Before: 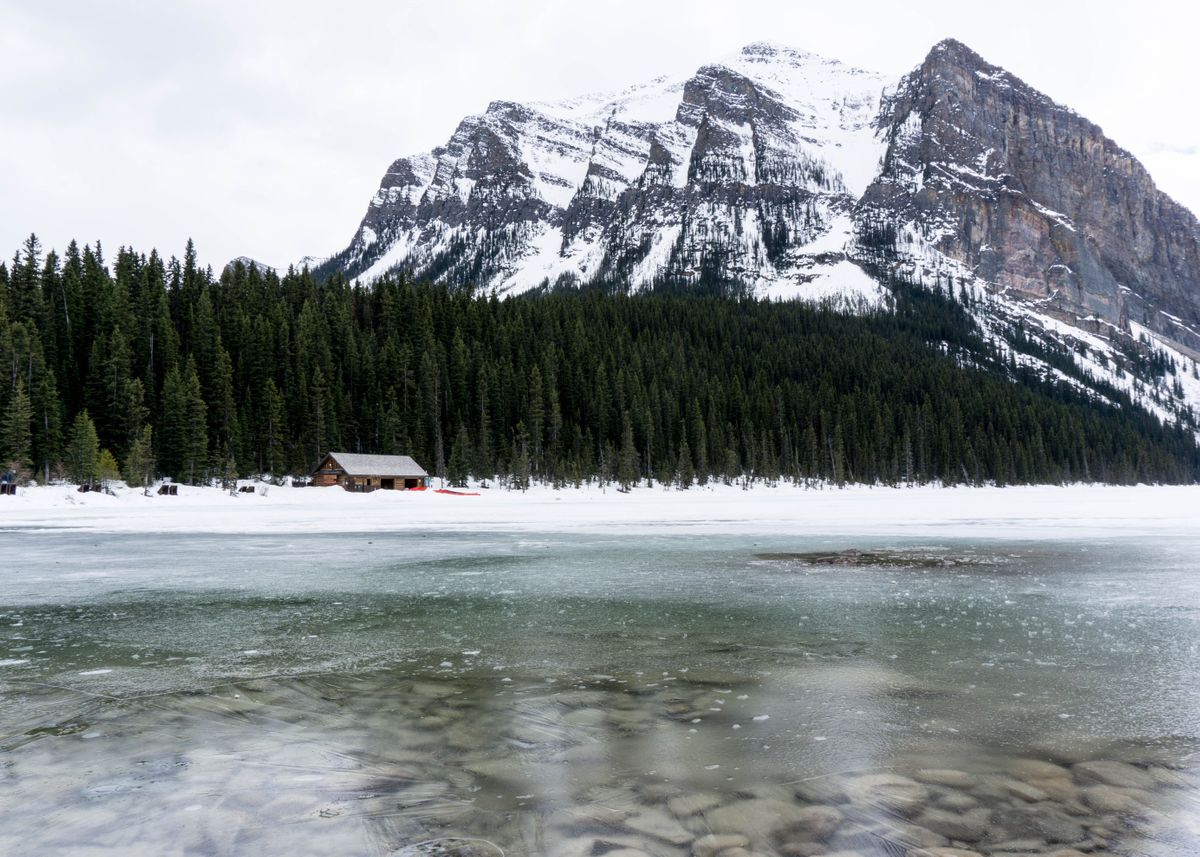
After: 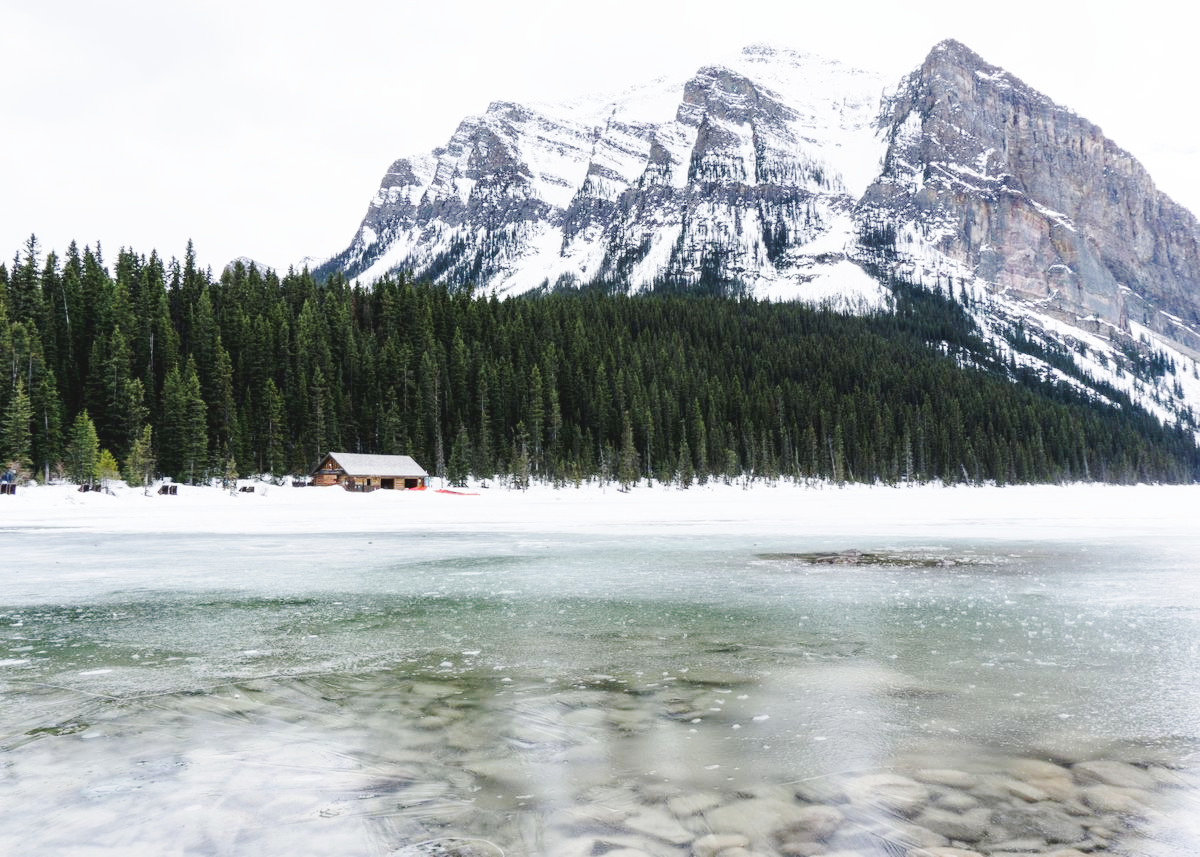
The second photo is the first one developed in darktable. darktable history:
base curve: curves: ch0 [(0, 0.007) (0.028, 0.063) (0.121, 0.311) (0.46, 0.743) (0.859, 0.957) (1, 1)], preserve colors none
shadows and highlights: shadows 2.79, highlights -17.75, highlights color adjustment 0.062%, soften with gaussian
